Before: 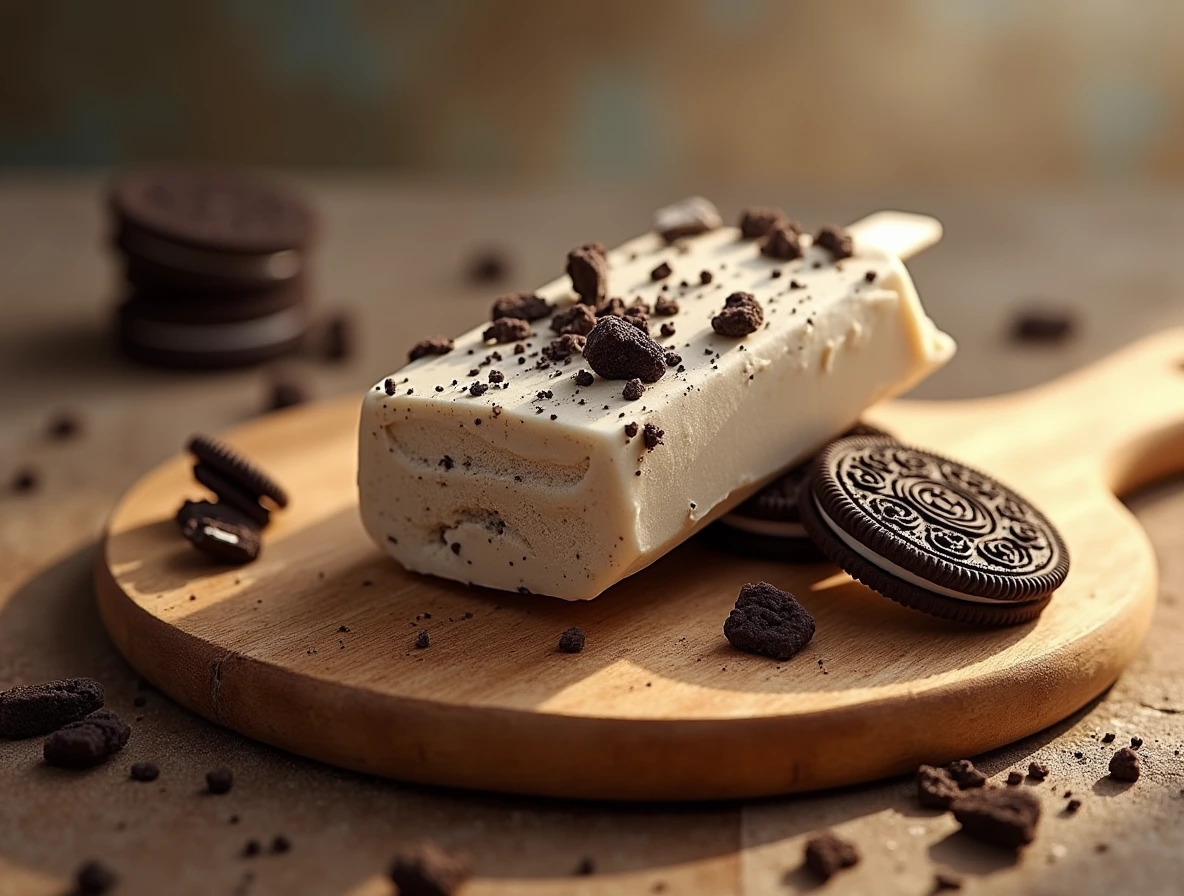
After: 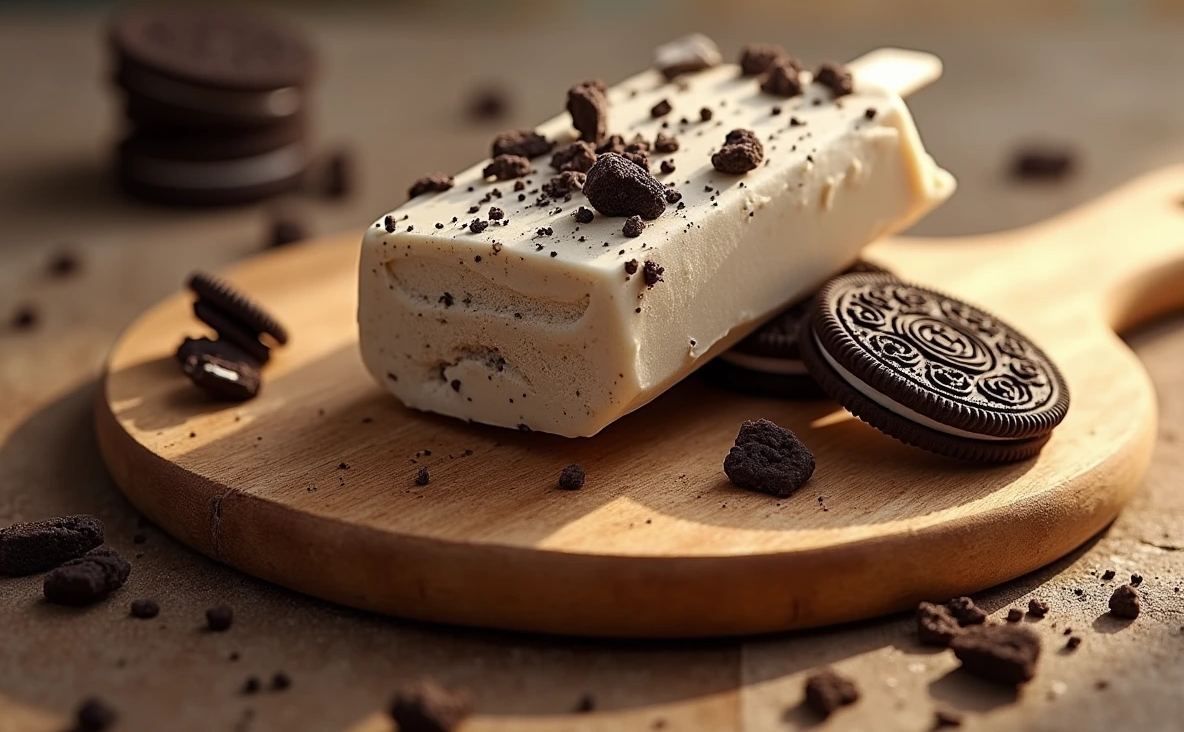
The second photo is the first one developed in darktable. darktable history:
crop and rotate: top 18.242%
